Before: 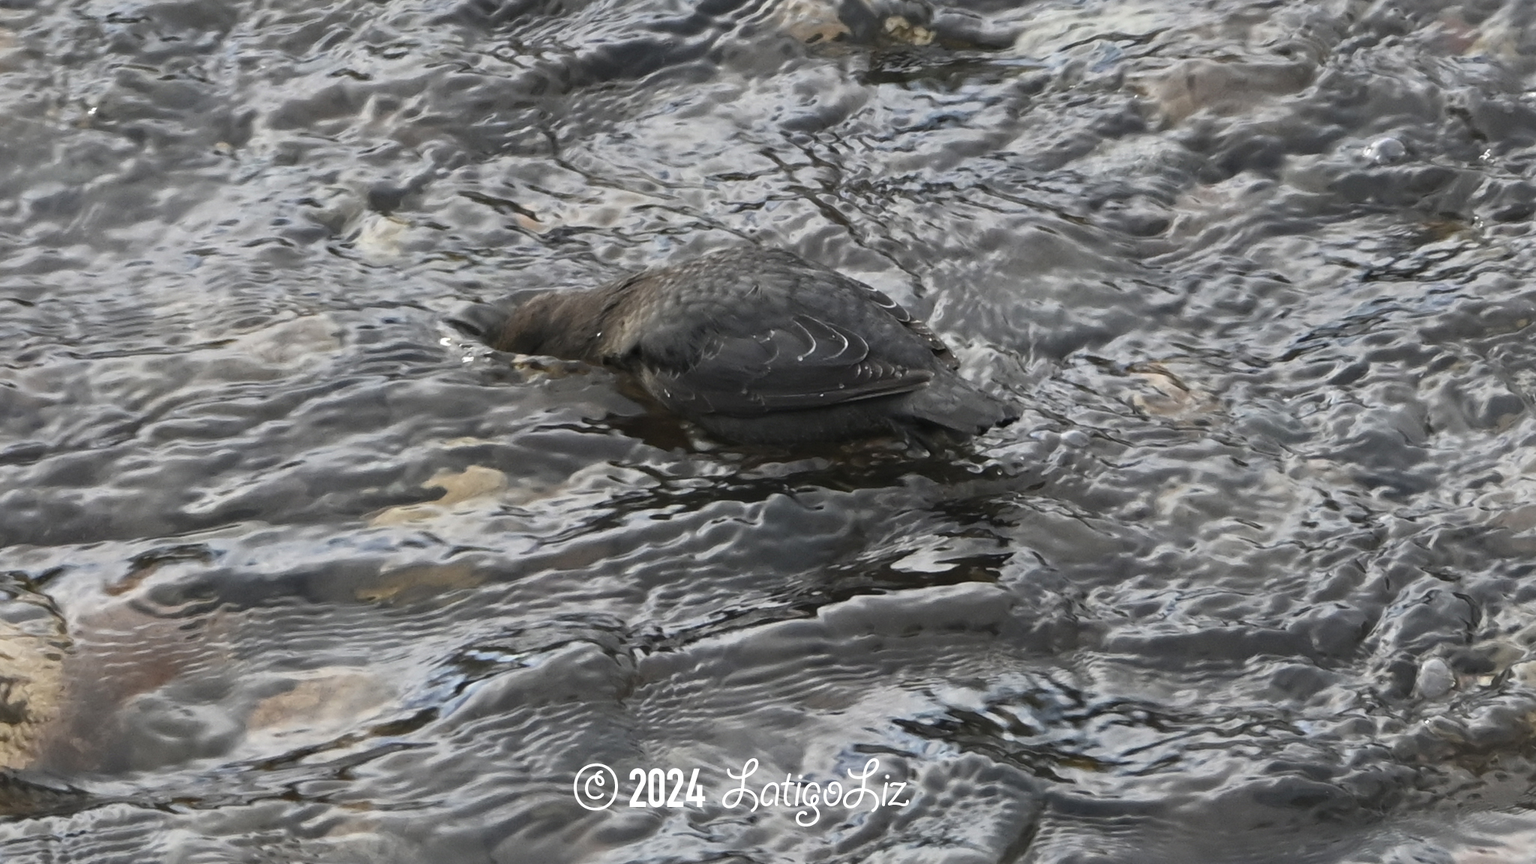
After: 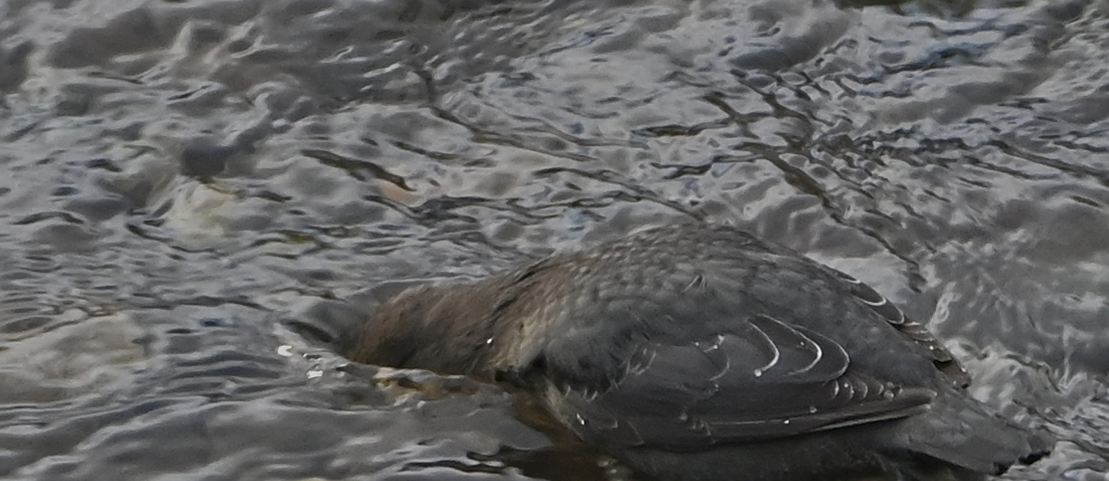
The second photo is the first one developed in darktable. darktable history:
color balance rgb: perceptual saturation grading › global saturation 27.547%, perceptual saturation grading › highlights -25.267%, perceptual saturation grading › shadows 25.287%, perceptual brilliance grading › global brilliance 2.793%, global vibrance -24.681%
sharpen: radius 2.129, amount 0.382, threshold 0.149
crop: left 15.13%, top 9.201%, right 30.674%, bottom 49.024%
tone equalizer: -8 EV -0.021 EV, -7 EV 0.043 EV, -6 EV -0.005 EV, -5 EV 0.007 EV, -4 EV -0.04 EV, -3 EV -0.239 EV, -2 EV -0.645 EV, -1 EV -1.01 EV, +0 EV -0.959 EV, mask exposure compensation -0.51 EV
